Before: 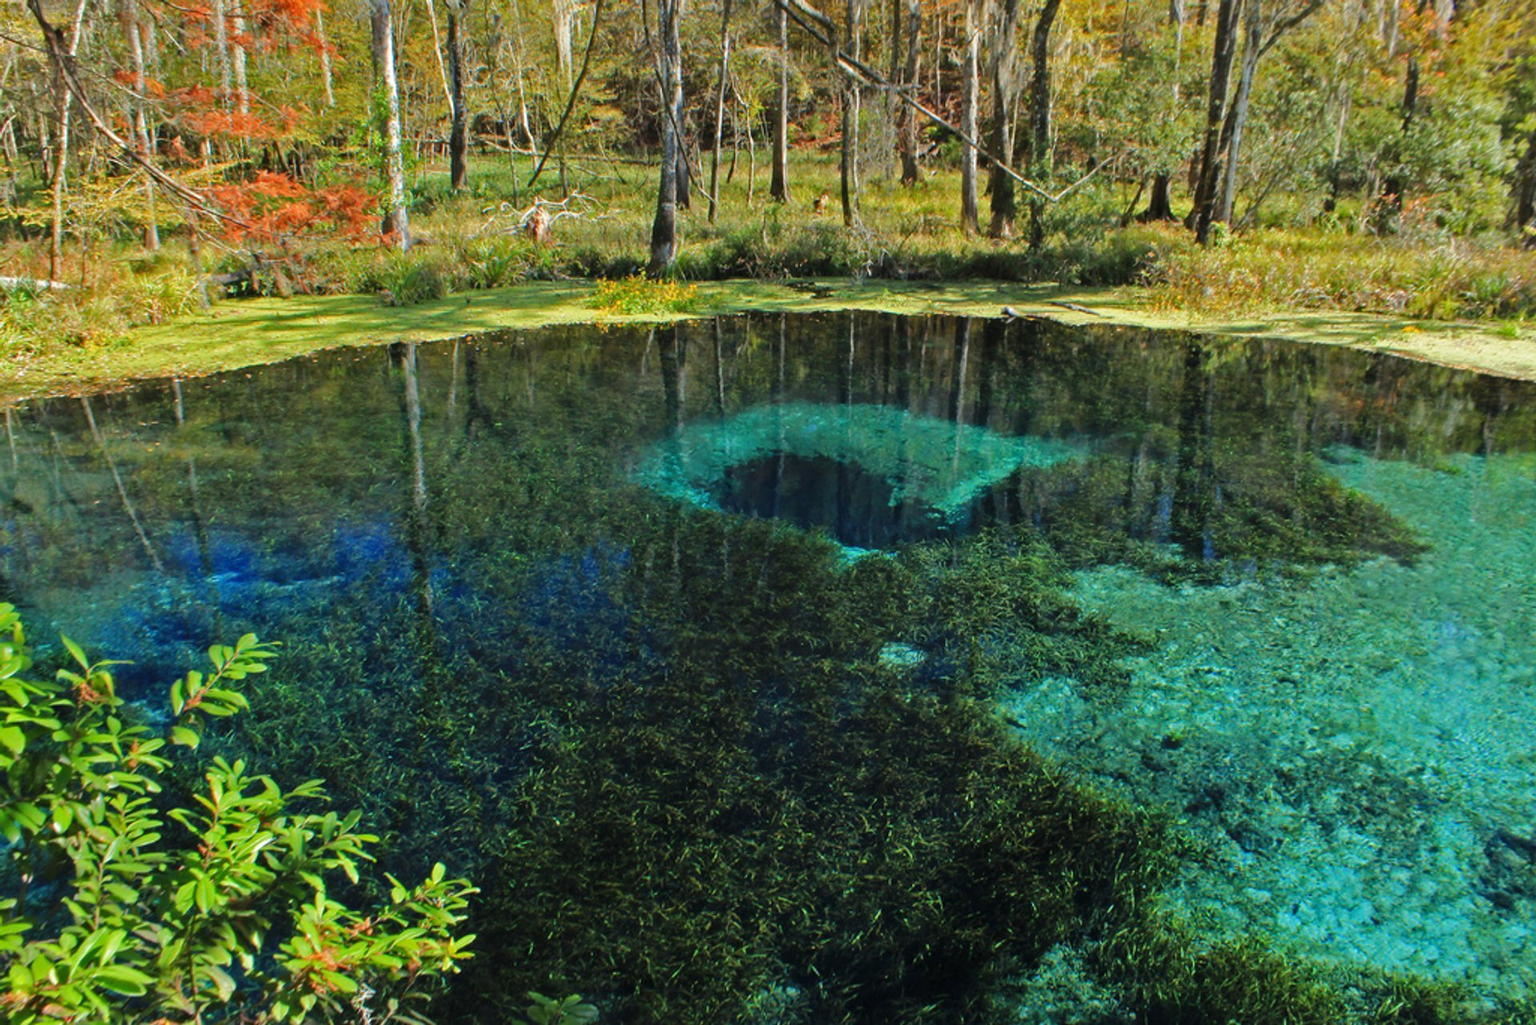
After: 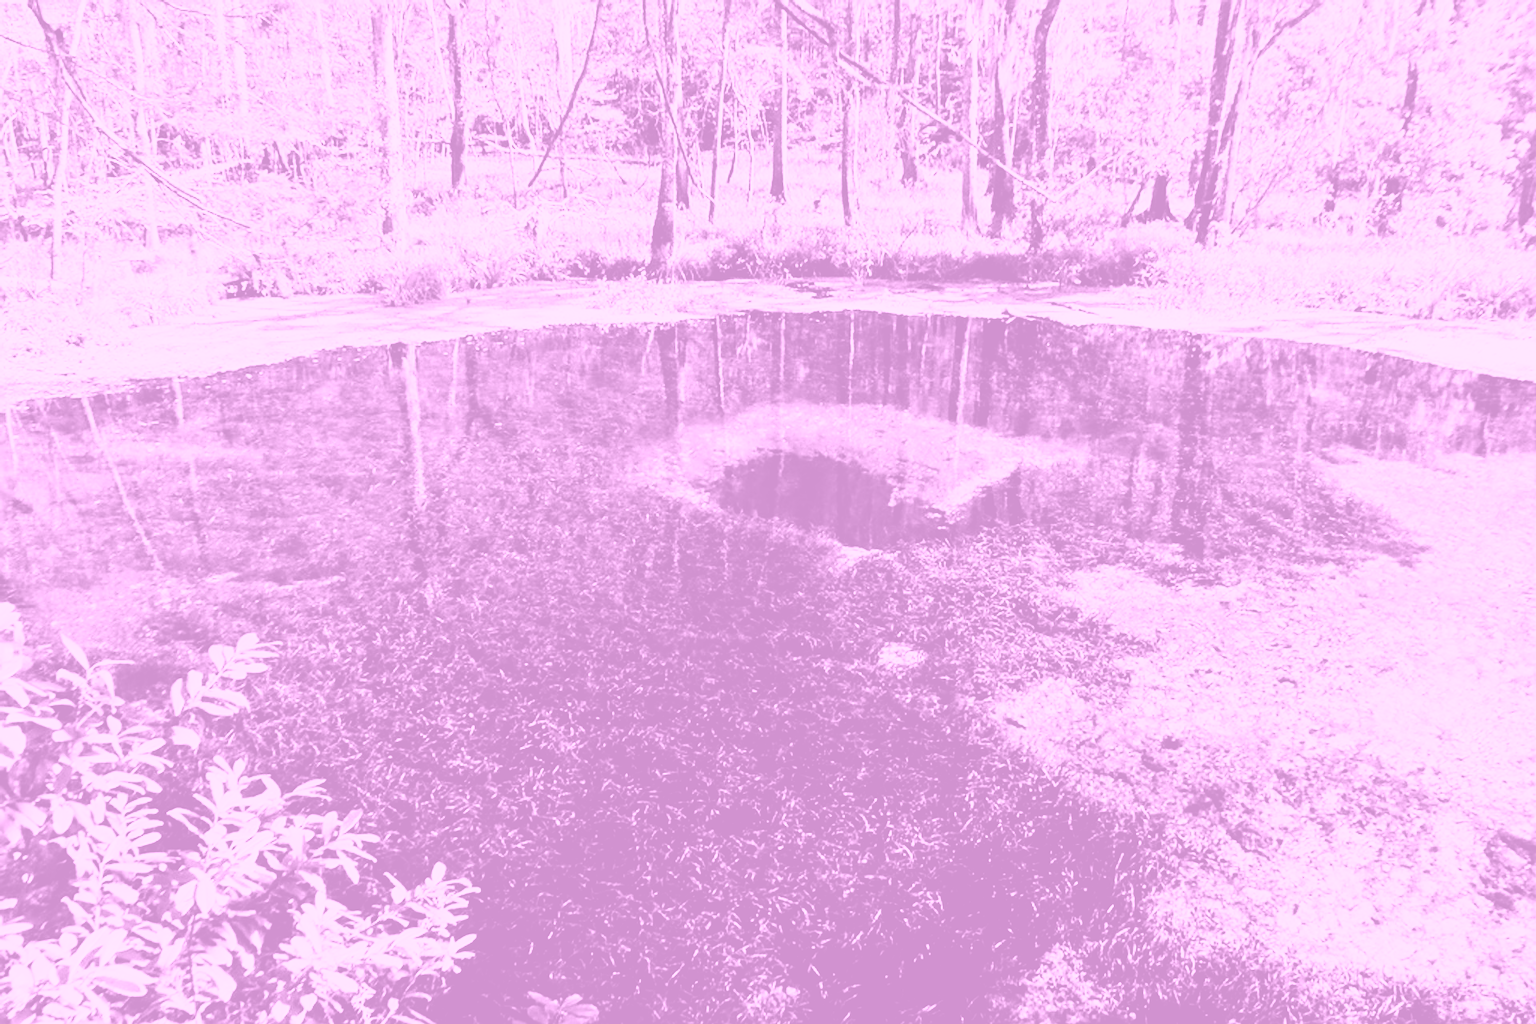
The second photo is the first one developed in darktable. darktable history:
rgb curve: curves: ch0 [(0, 0) (0.21, 0.15) (0.24, 0.21) (0.5, 0.75) (0.75, 0.96) (0.89, 0.99) (1, 1)]; ch1 [(0, 0.02) (0.21, 0.13) (0.25, 0.2) (0.5, 0.67) (0.75, 0.9) (0.89, 0.97) (1, 1)]; ch2 [(0, 0.02) (0.21, 0.13) (0.25, 0.2) (0.5, 0.67) (0.75, 0.9) (0.89, 0.97) (1, 1)], compensate middle gray true
sharpen: on, module defaults
colorize: hue 331.2°, saturation 75%, source mix 30.28%, lightness 70.52%, version 1
levels: levels [0.026, 0.507, 0.987]
